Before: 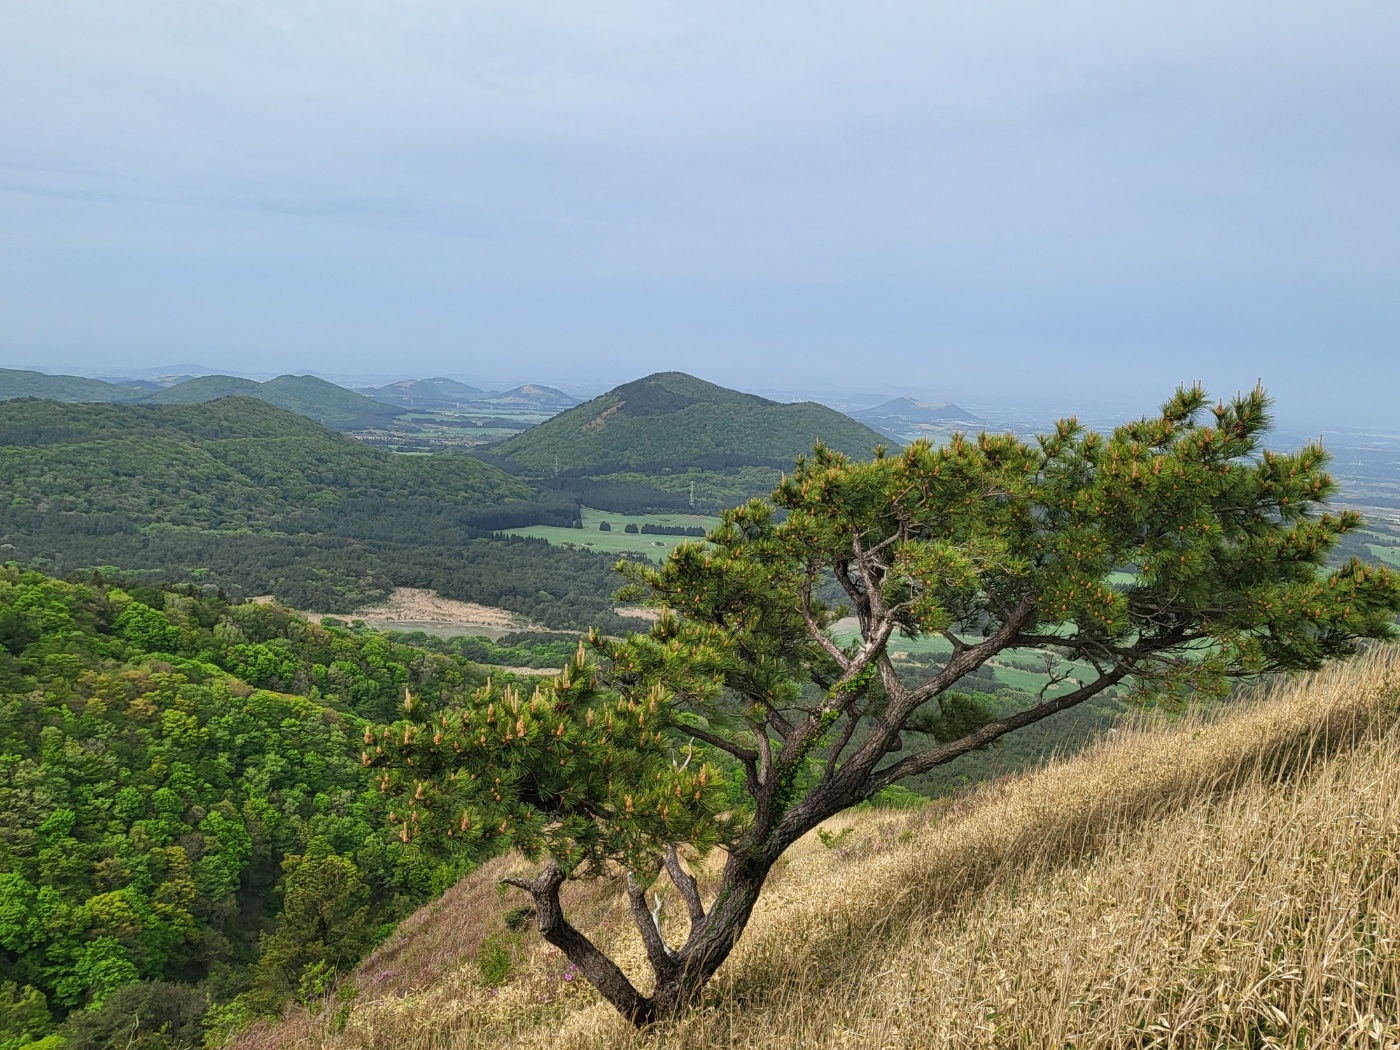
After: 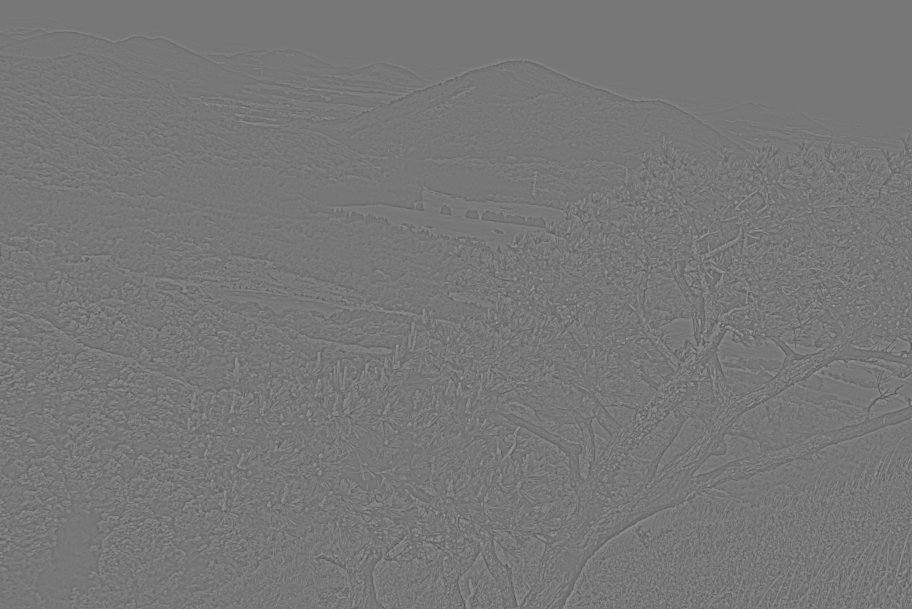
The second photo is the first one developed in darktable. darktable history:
white balance: red 1.066, blue 1.119
rotate and perspective: rotation 4.1°, automatic cropping off
crop: left 13.312%, top 31.28%, right 24.627%, bottom 15.582%
highpass: sharpness 5.84%, contrast boost 8.44%
